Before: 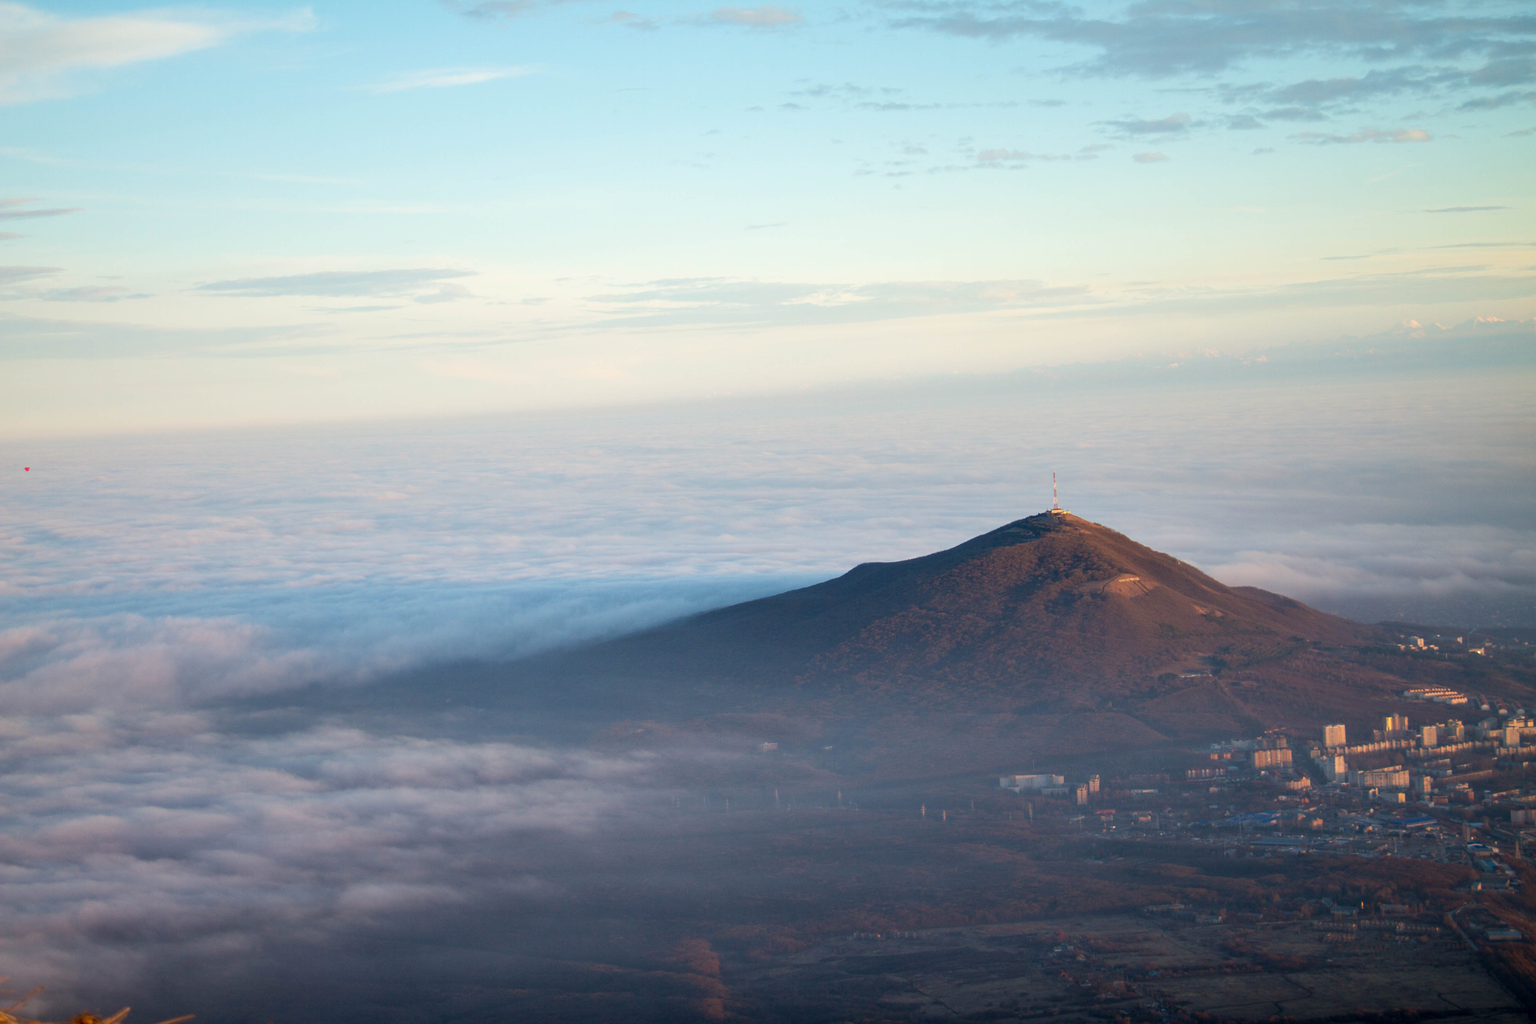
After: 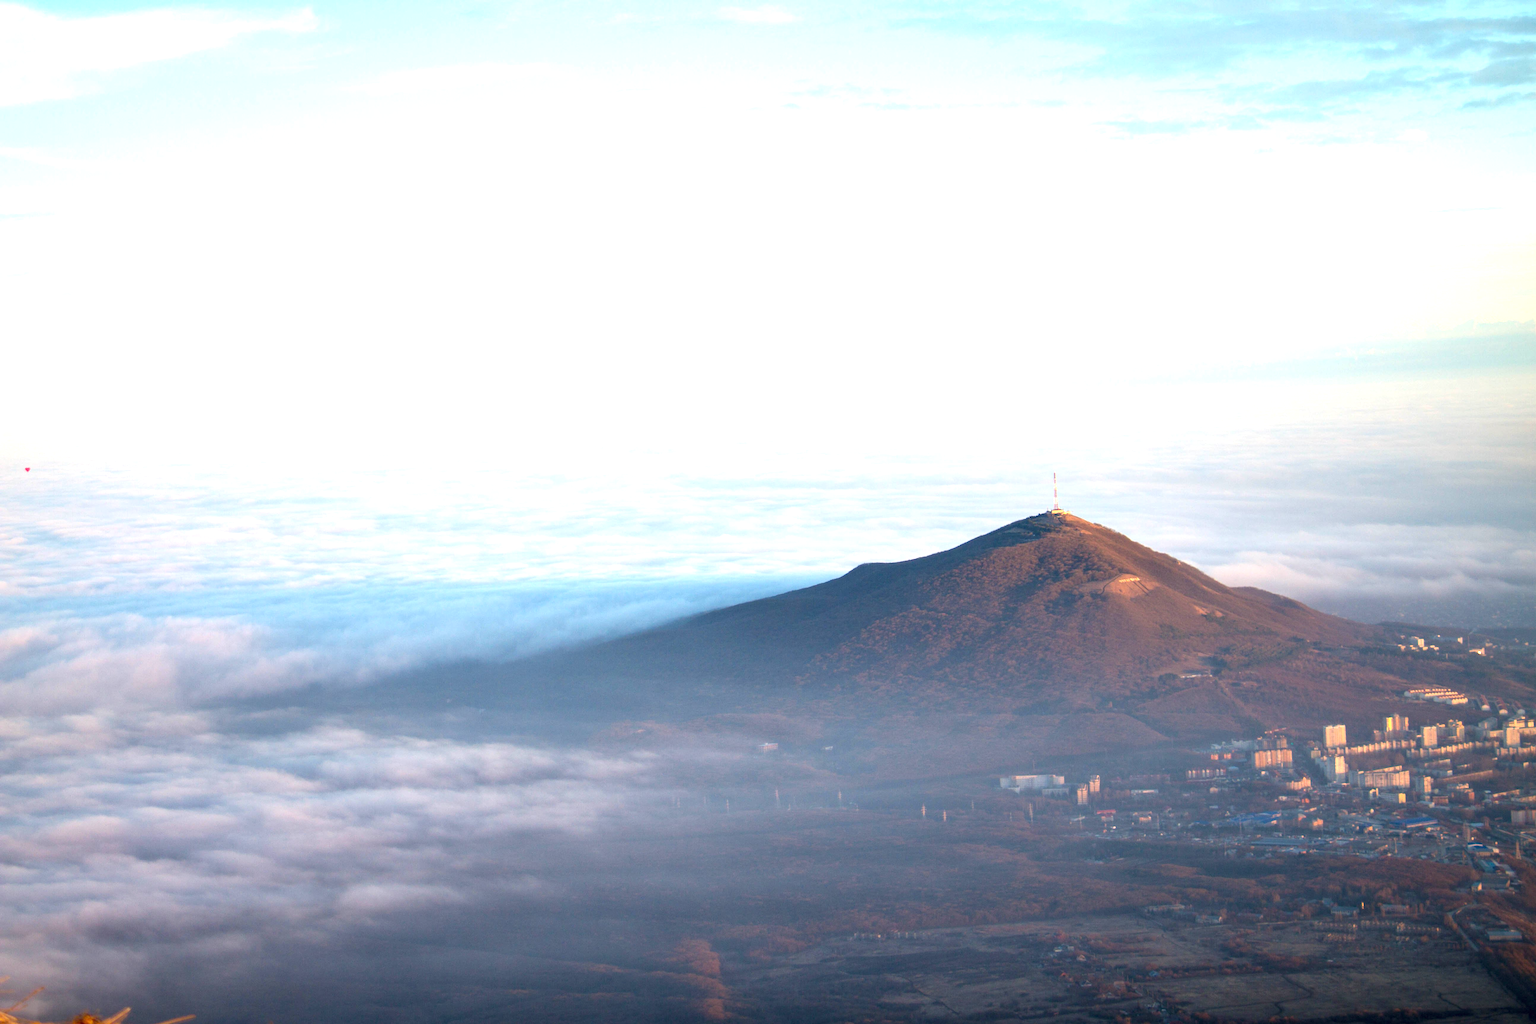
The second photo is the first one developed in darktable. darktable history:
exposure: black level correction 0, exposure 1.018 EV, compensate exposure bias true, compensate highlight preservation false
